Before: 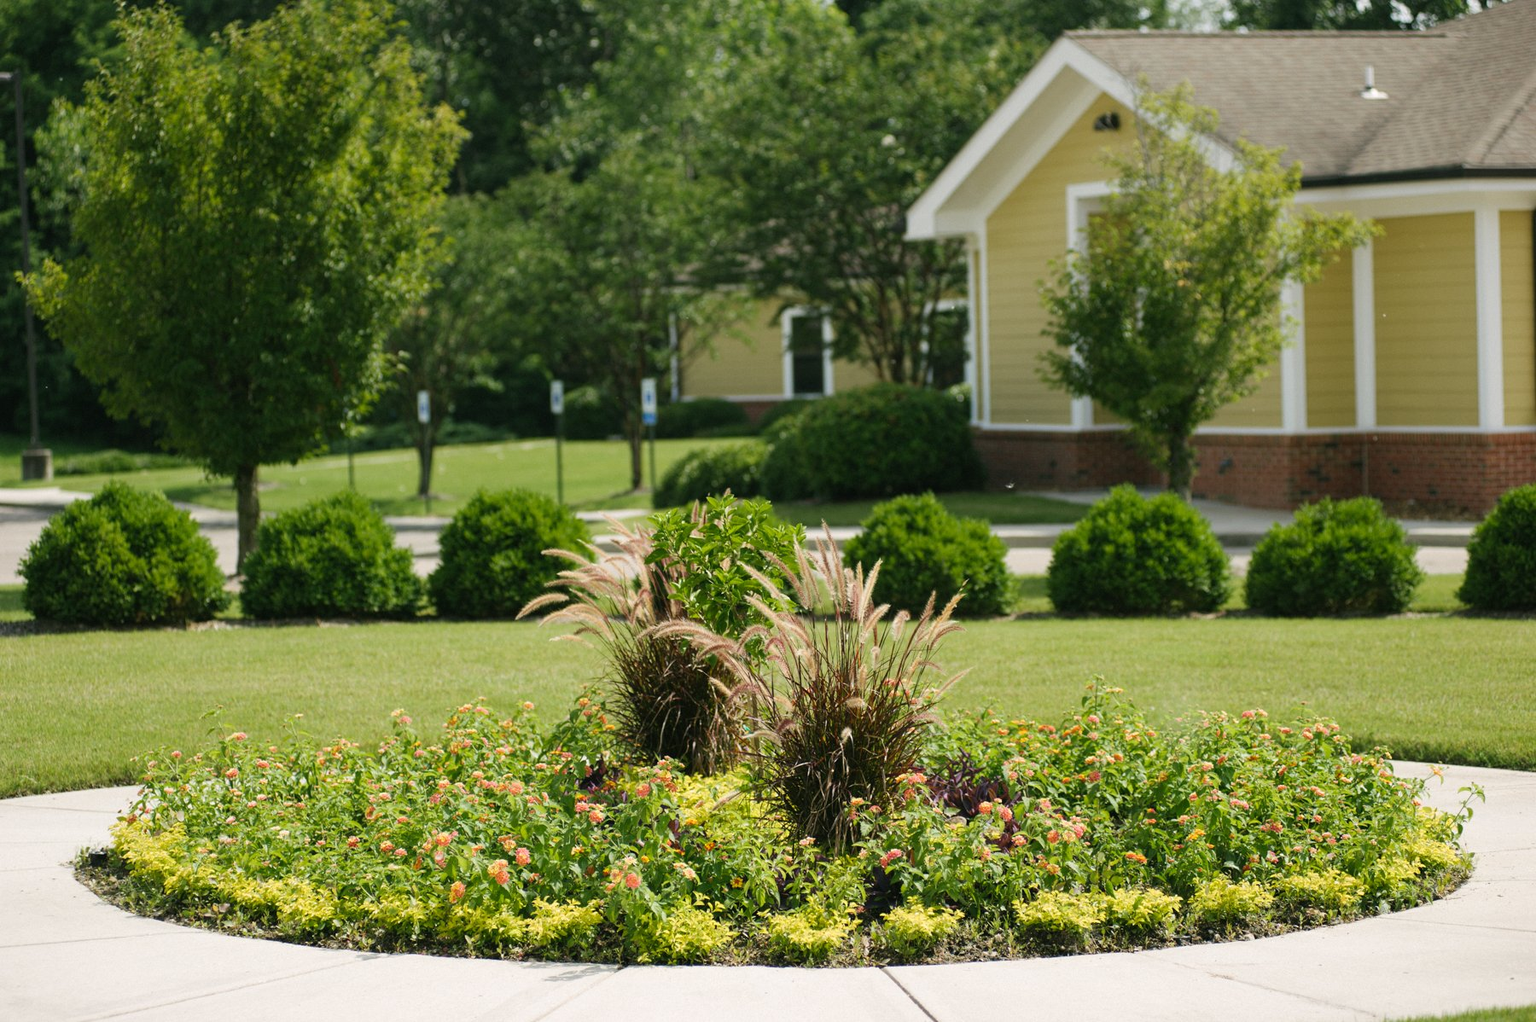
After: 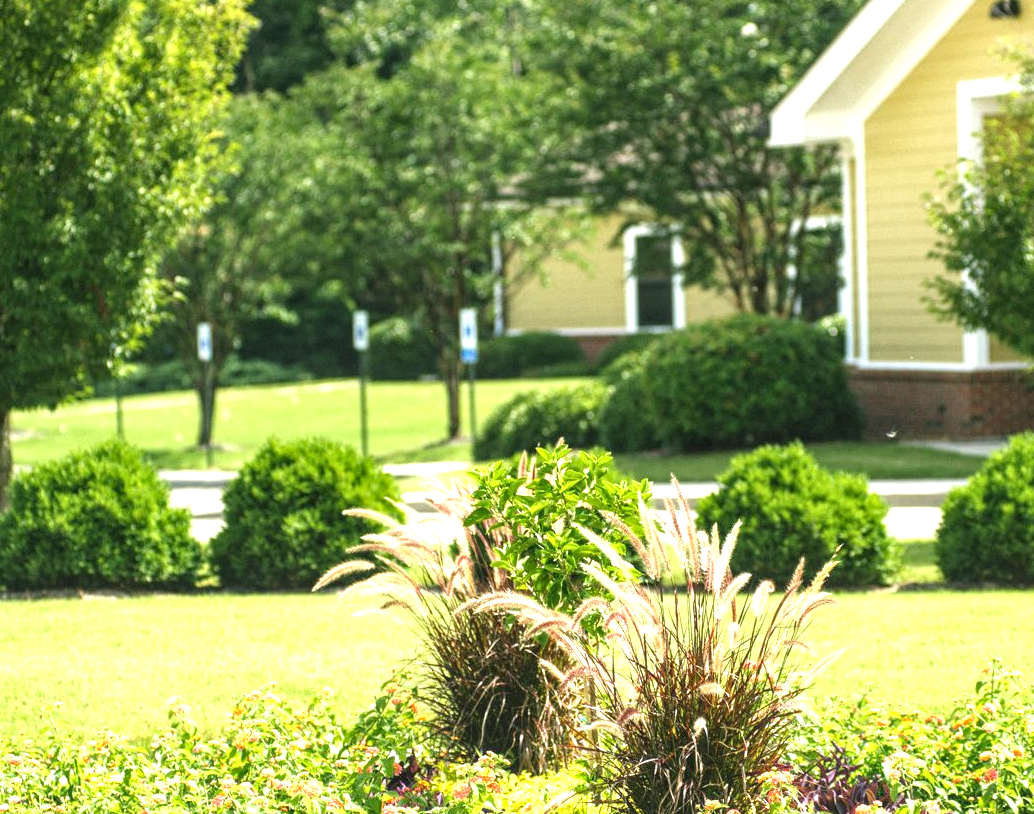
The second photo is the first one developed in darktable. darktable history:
exposure: black level correction 0, exposure 1.474 EV, compensate highlight preservation false
crop: left 16.253%, top 11.271%, right 26.28%, bottom 20.773%
local contrast: on, module defaults
